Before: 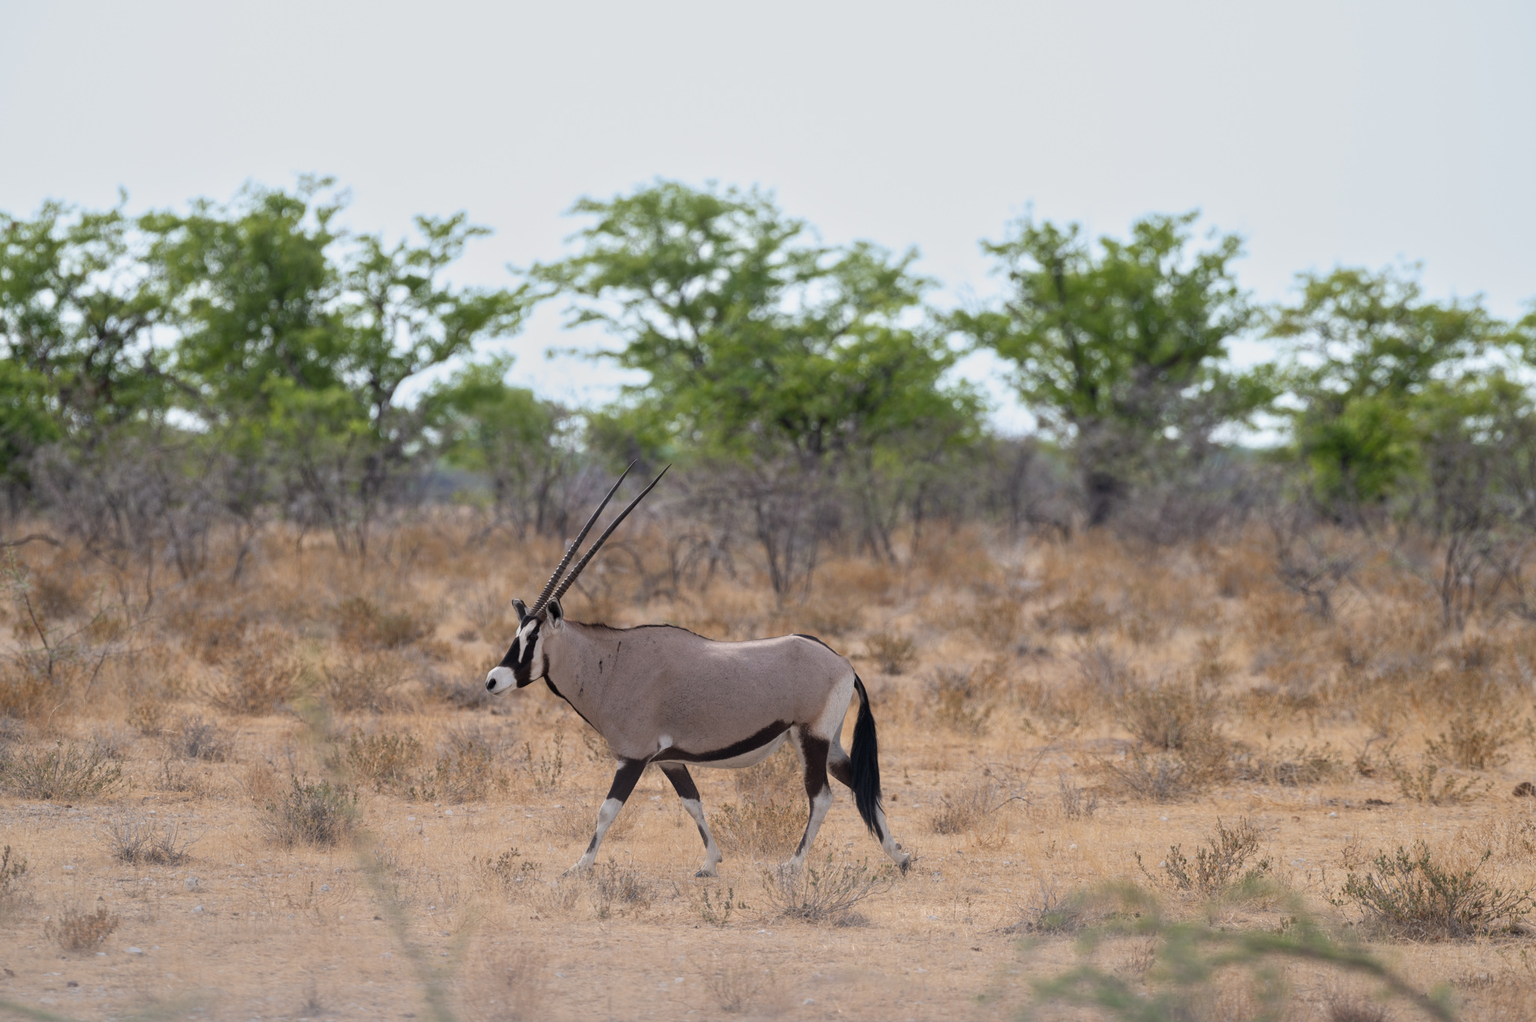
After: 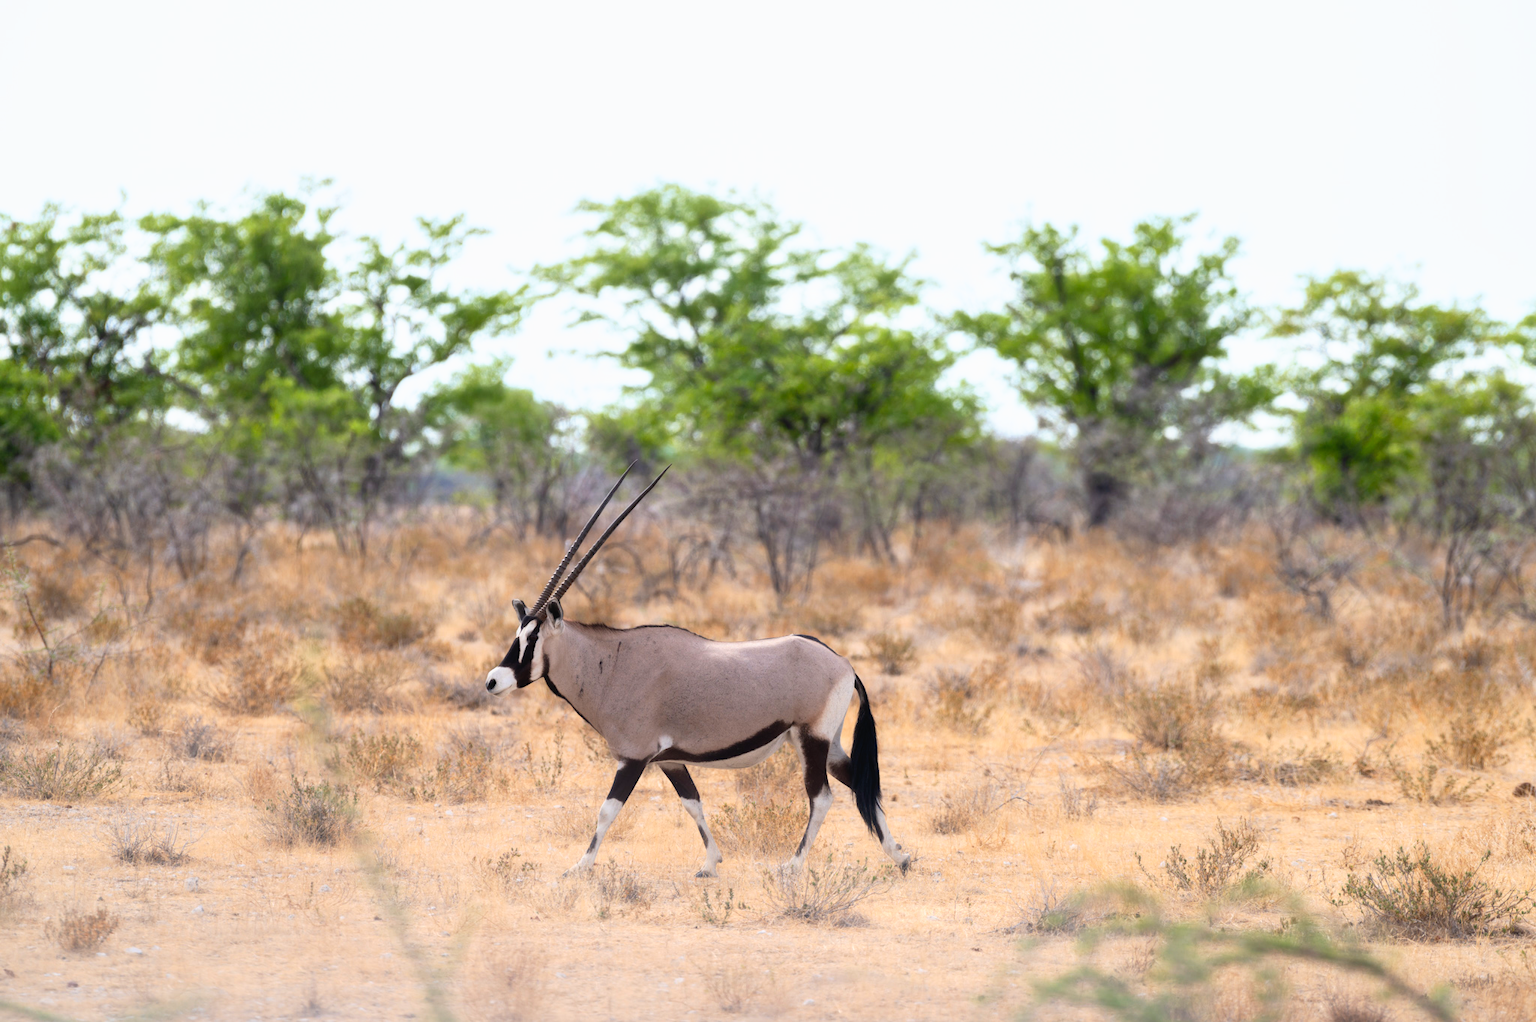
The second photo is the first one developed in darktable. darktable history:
contrast equalizer: octaves 7, y [[0.502, 0.505, 0.512, 0.529, 0.564, 0.588], [0.5 ×6], [0.502, 0.505, 0.512, 0.529, 0.564, 0.588], [0, 0.001, 0.001, 0.004, 0.008, 0.011], [0, 0.001, 0.001, 0.004, 0.008, 0.011]], mix -1
contrast brightness saturation: contrast 0.2, brightness 0.16, saturation 0.22
tone curve: curves: ch0 [(0, 0) (0.003, 0.001) (0.011, 0.005) (0.025, 0.011) (0.044, 0.02) (0.069, 0.031) (0.1, 0.045) (0.136, 0.077) (0.177, 0.124) (0.224, 0.181) (0.277, 0.245) (0.335, 0.316) (0.399, 0.393) (0.468, 0.477) (0.543, 0.568) (0.623, 0.666) (0.709, 0.771) (0.801, 0.871) (0.898, 0.965) (1, 1)], preserve colors none
